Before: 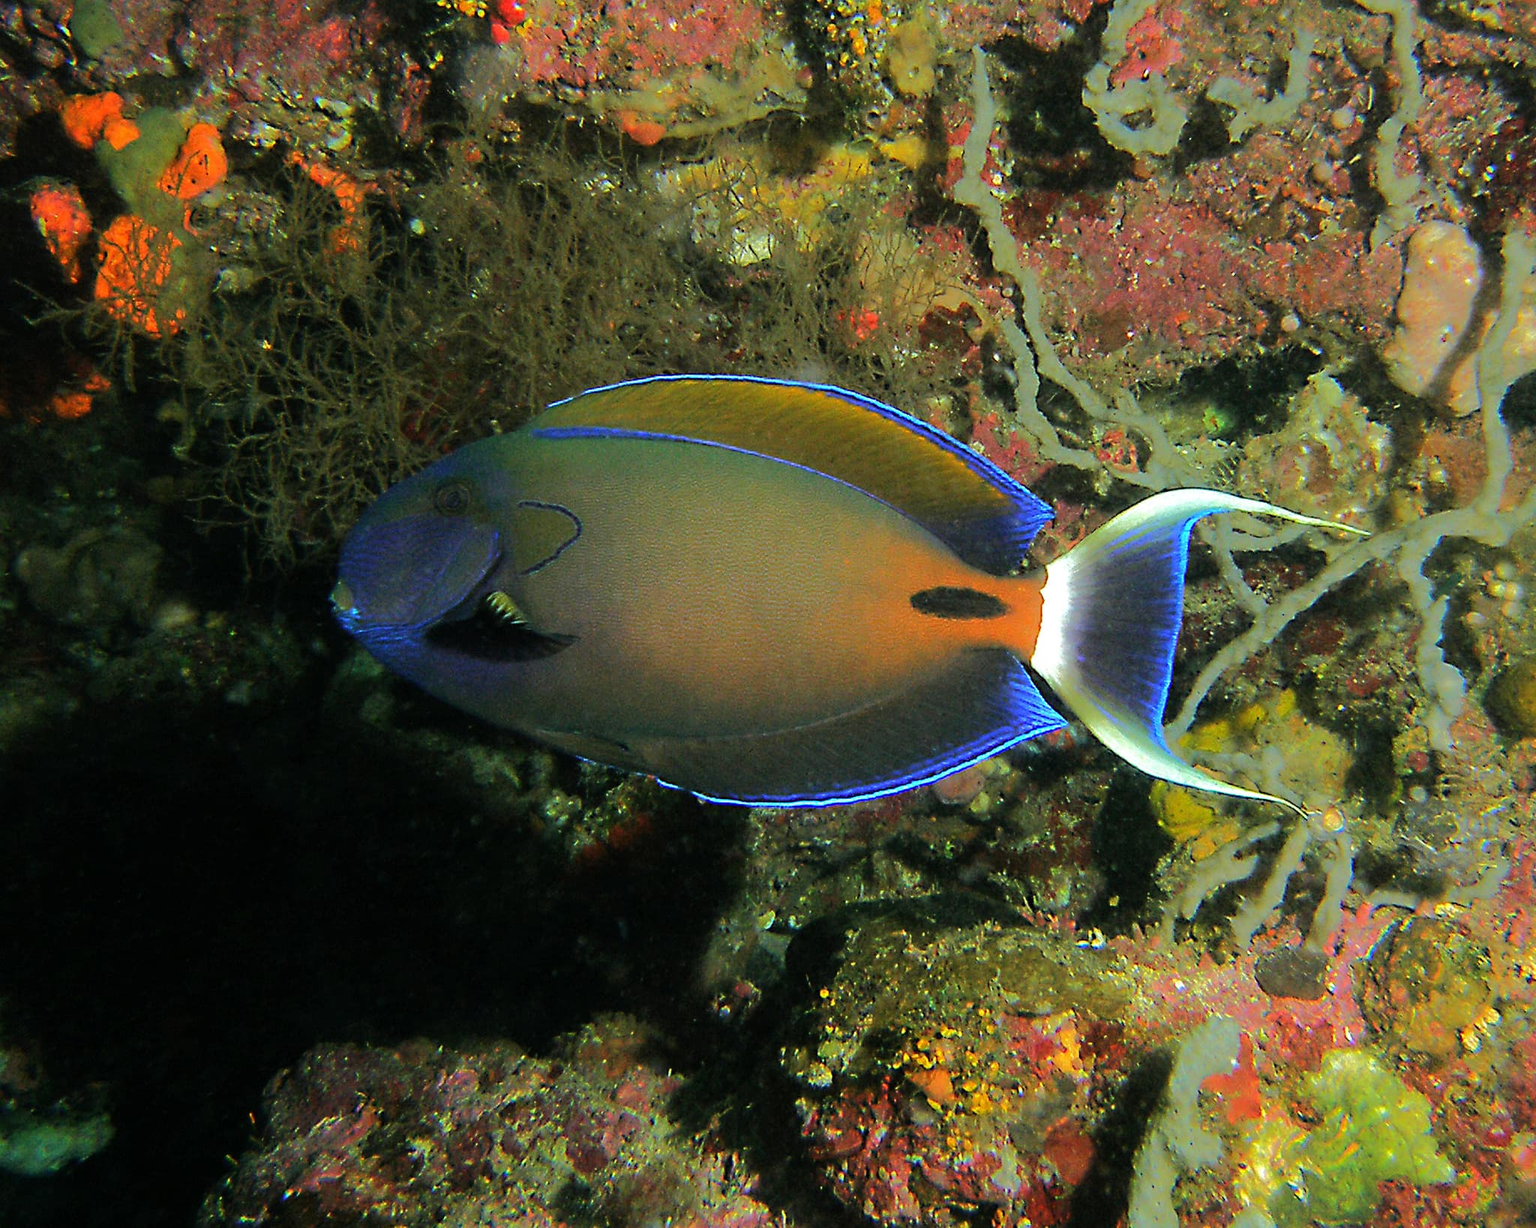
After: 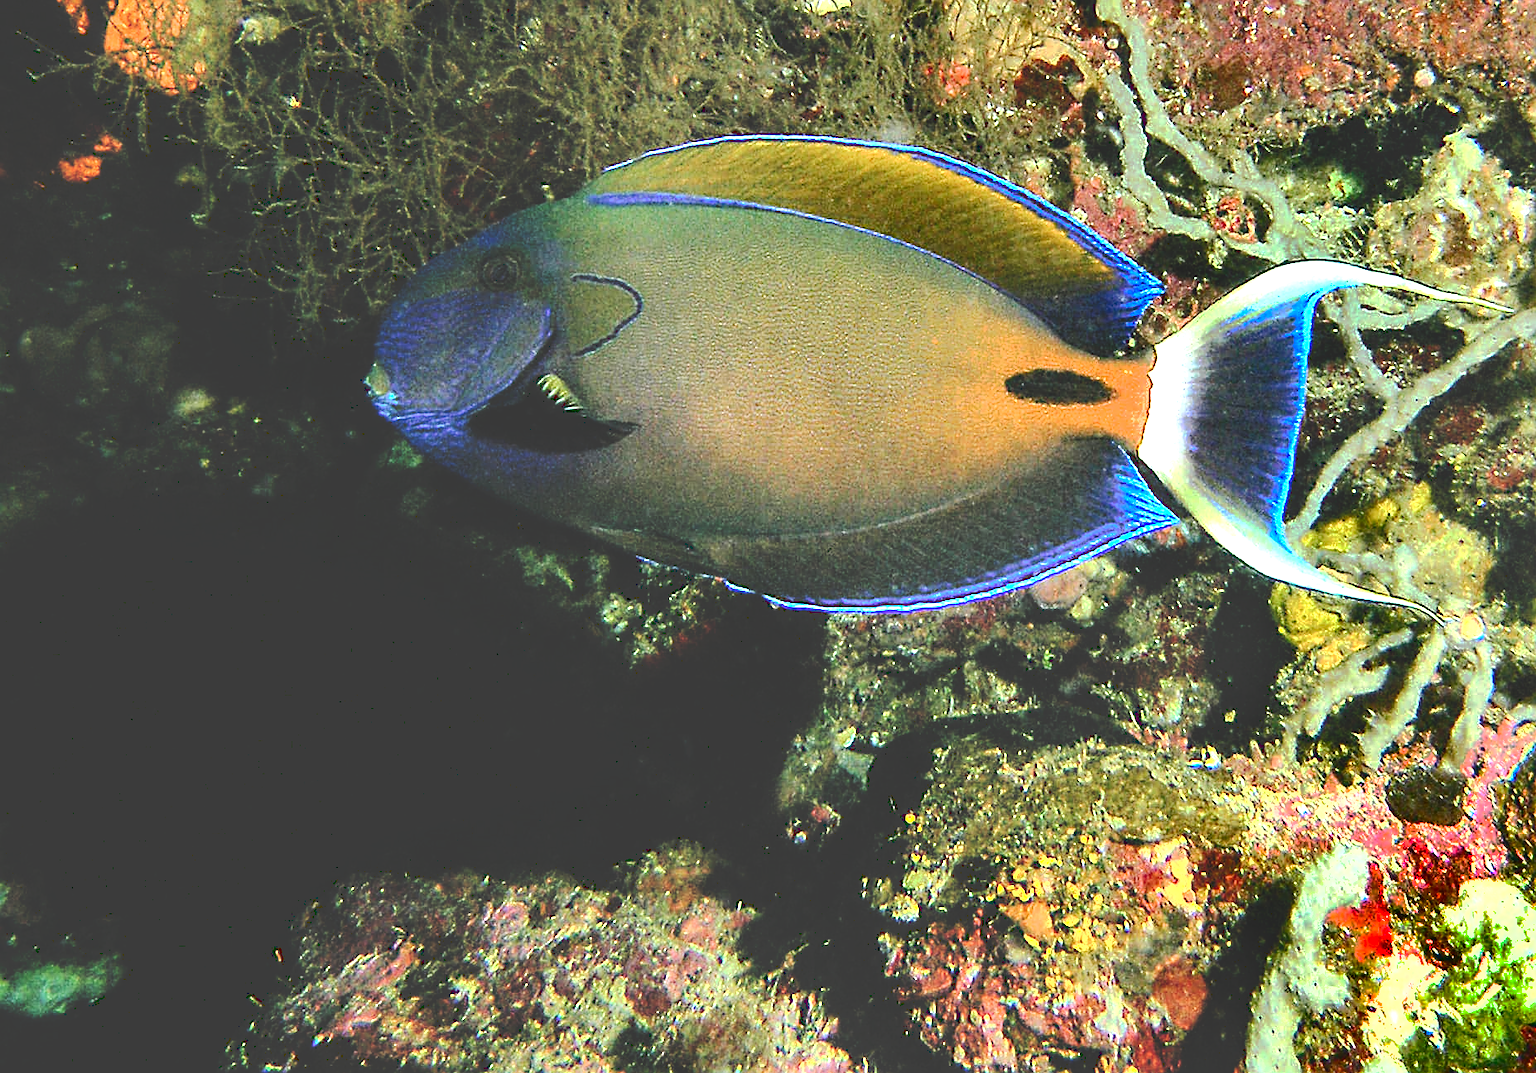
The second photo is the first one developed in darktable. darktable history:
crop: top 20.605%, right 9.411%, bottom 0.25%
sharpen: on, module defaults
tone curve: curves: ch0 [(0, 0) (0.003, 0.241) (0.011, 0.241) (0.025, 0.242) (0.044, 0.246) (0.069, 0.25) (0.1, 0.251) (0.136, 0.256) (0.177, 0.275) (0.224, 0.293) (0.277, 0.326) (0.335, 0.38) (0.399, 0.449) (0.468, 0.525) (0.543, 0.606) (0.623, 0.683) (0.709, 0.751) (0.801, 0.824) (0.898, 0.871) (1, 1)], preserve colors none
tone equalizer: -8 EV -0.776 EV, -7 EV -0.71 EV, -6 EV -0.619 EV, -5 EV -0.422 EV, -3 EV 0.401 EV, -2 EV 0.6 EV, -1 EV 0.689 EV, +0 EV 0.779 EV
contrast brightness saturation: saturation -0.091
shadows and highlights: shadows 19.48, highlights -85.36, soften with gaussian
local contrast: on, module defaults
exposure: black level correction 0, exposure 0.692 EV, compensate highlight preservation false
